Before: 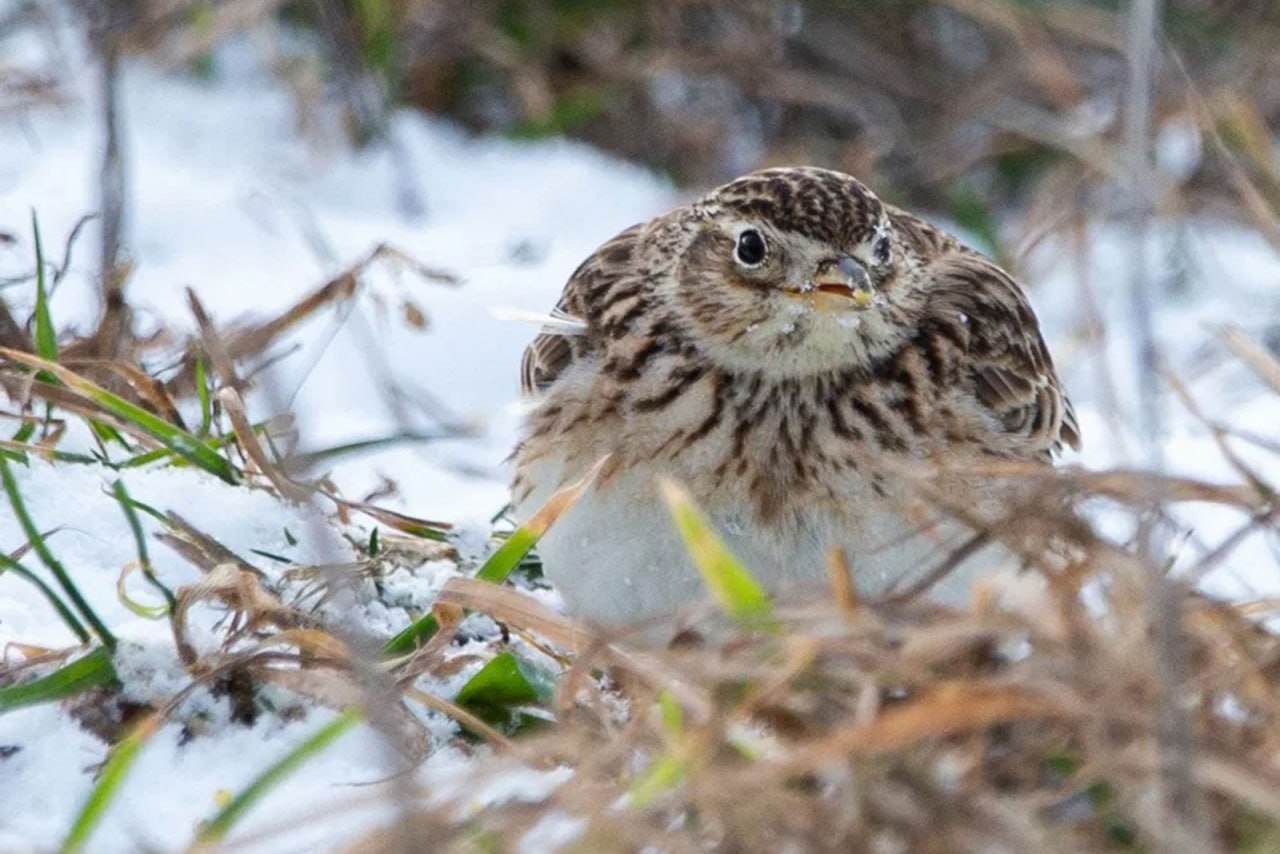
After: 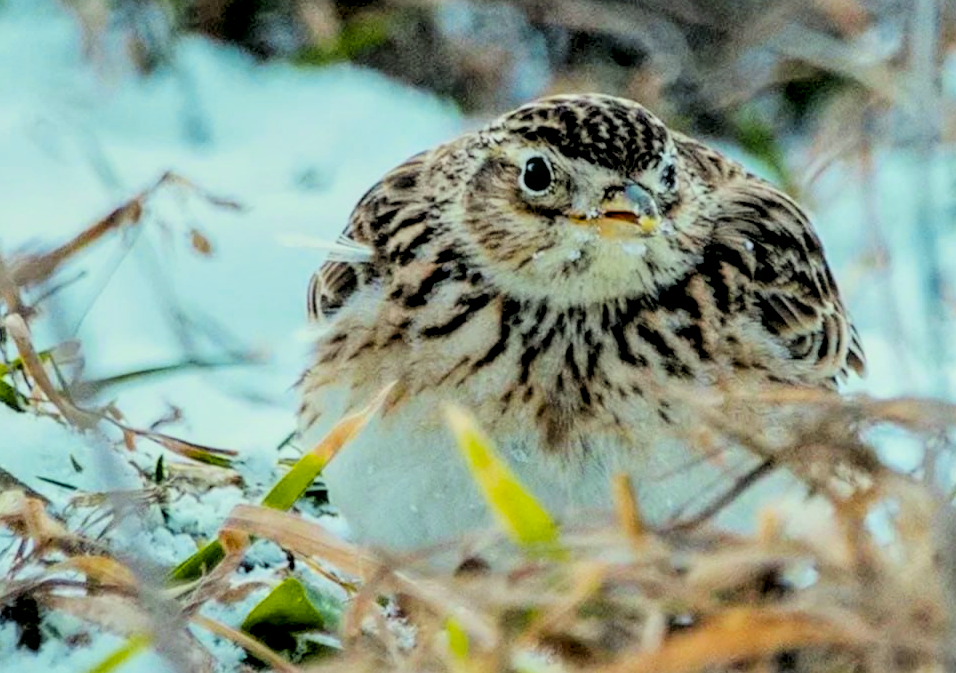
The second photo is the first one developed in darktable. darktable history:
crop: left 16.792%, top 8.629%, right 8.453%, bottom 12.522%
shadows and highlights: shadows 37.81, highlights -26.61, soften with gaussian
color correction: highlights a* -7.63, highlights b* 1.43, shadows a* -3.39, saturation 1.4
filmic rgb: black relative exposure -2.75 EV, white relative exposure 4.56 EV, hardness 1.72, contrast 1.245, color science v6 (2022), iterations of high-quality reconstruction 0
local contrast: detail 130%
exposure: exposure 0.406 EV, compensate highlight preservation false
color zones: curves: ch0 [(0.254, 0.492) (0.724, 0.62)]; ch1 [(0.25, 0.528) (0.719, 0.796)]; ch2 [(0, 0.472) (0.25, 0.5) (0.73, 0.184)]
